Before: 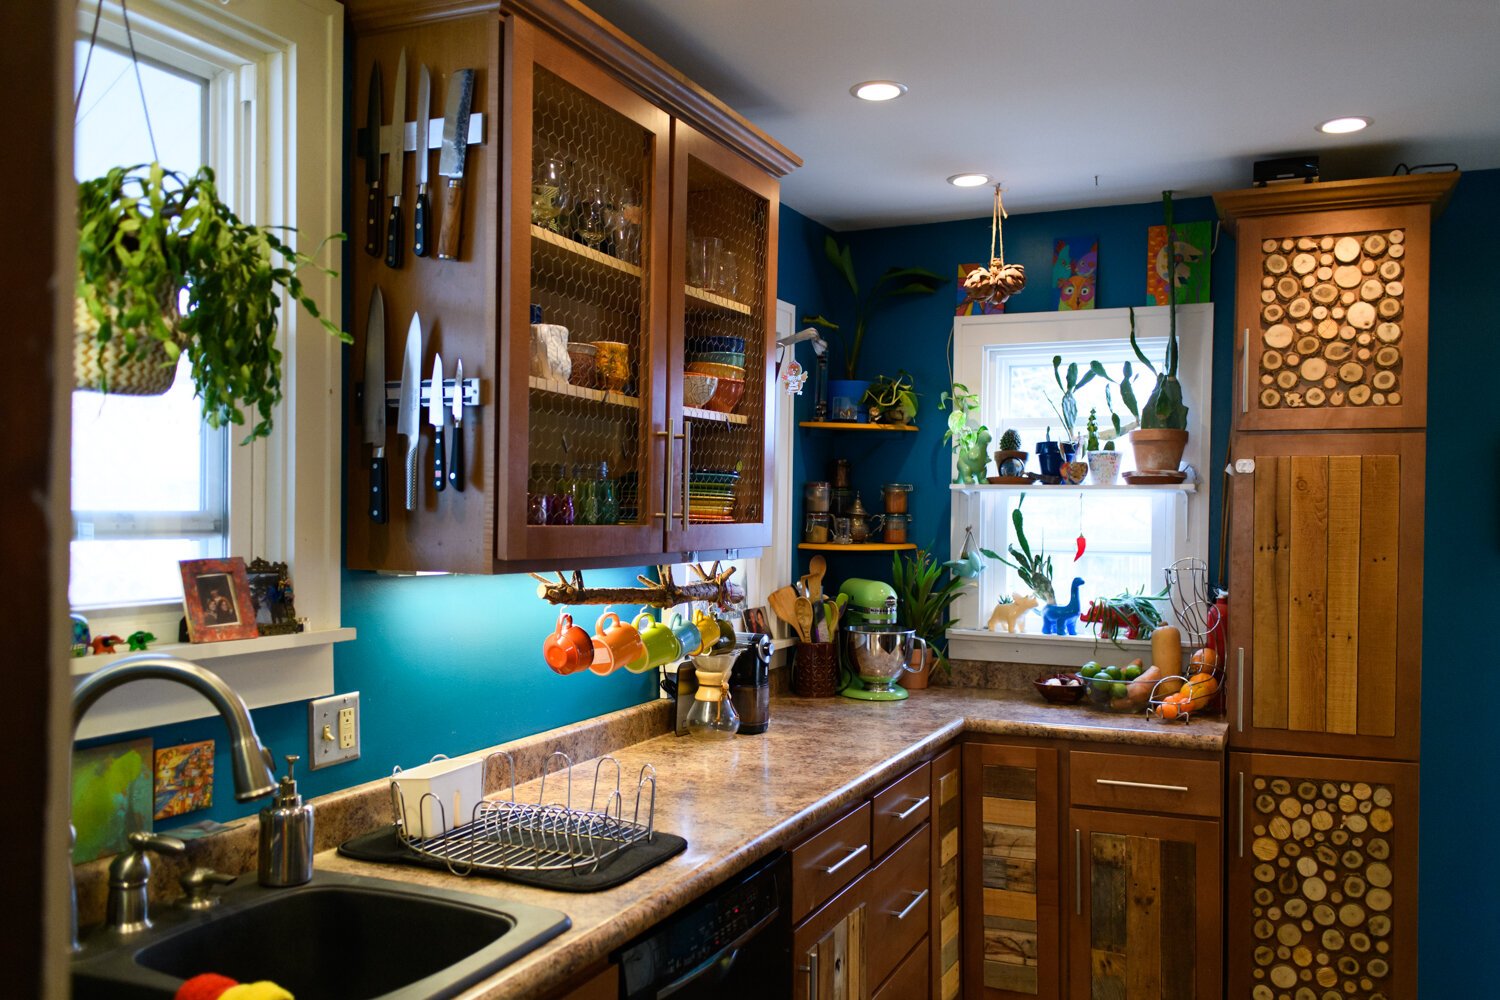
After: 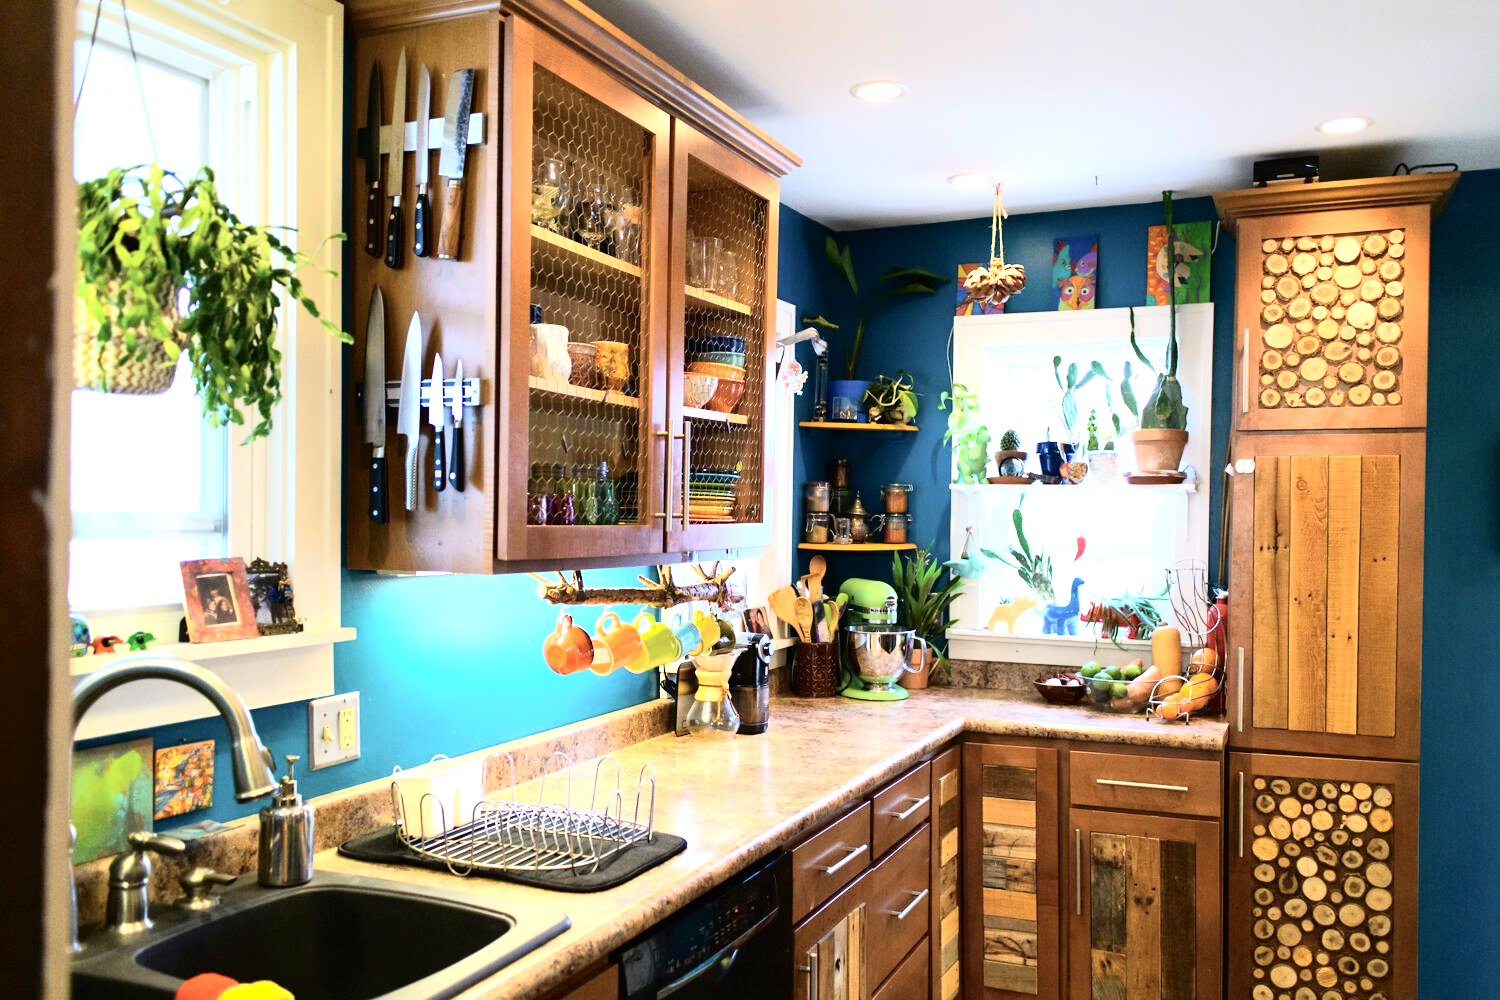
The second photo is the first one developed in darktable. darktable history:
exposure: black level correction 0, exposure 1 EV, compensate exposure bias true, compensate highlight preservation false
tone curve: curves: ch0 [(0, 0) (0.003, 0.002) (0.011, 0.008) (0.025, 0.019) (0.044, 0.034) (0.069, 0.053) (0.1, 0.079) (0.136, 0.127) (0.177, 0.191) (0.224, 0.274) (0.277, 0.367) (0.335, 0.465) (0.399, 0.552) (0.468, 0.643) (0.543, 0.737) (0.623, 0.82) (0.709, 0.891) (0.801, 0.928) (0.898, 0.963) (1, 1)], color space Lab, independent channels, preserve colors none
